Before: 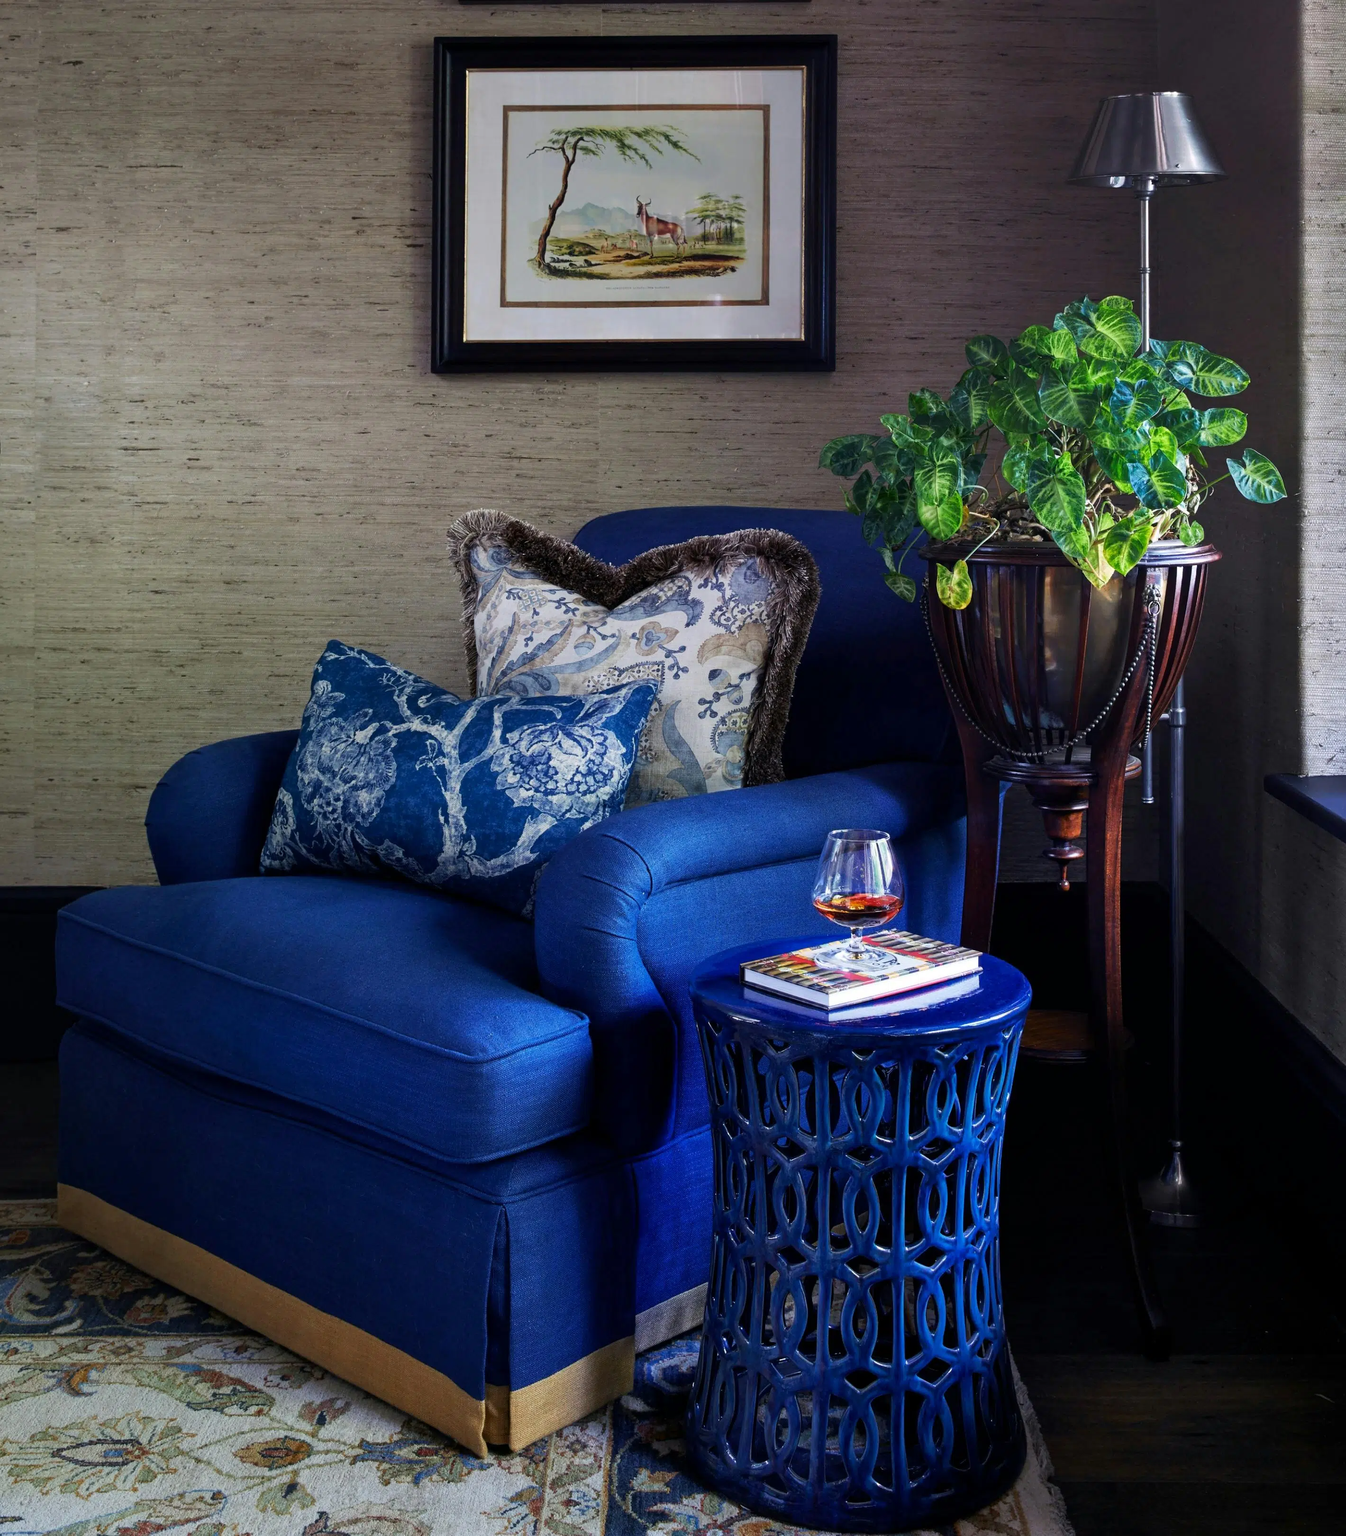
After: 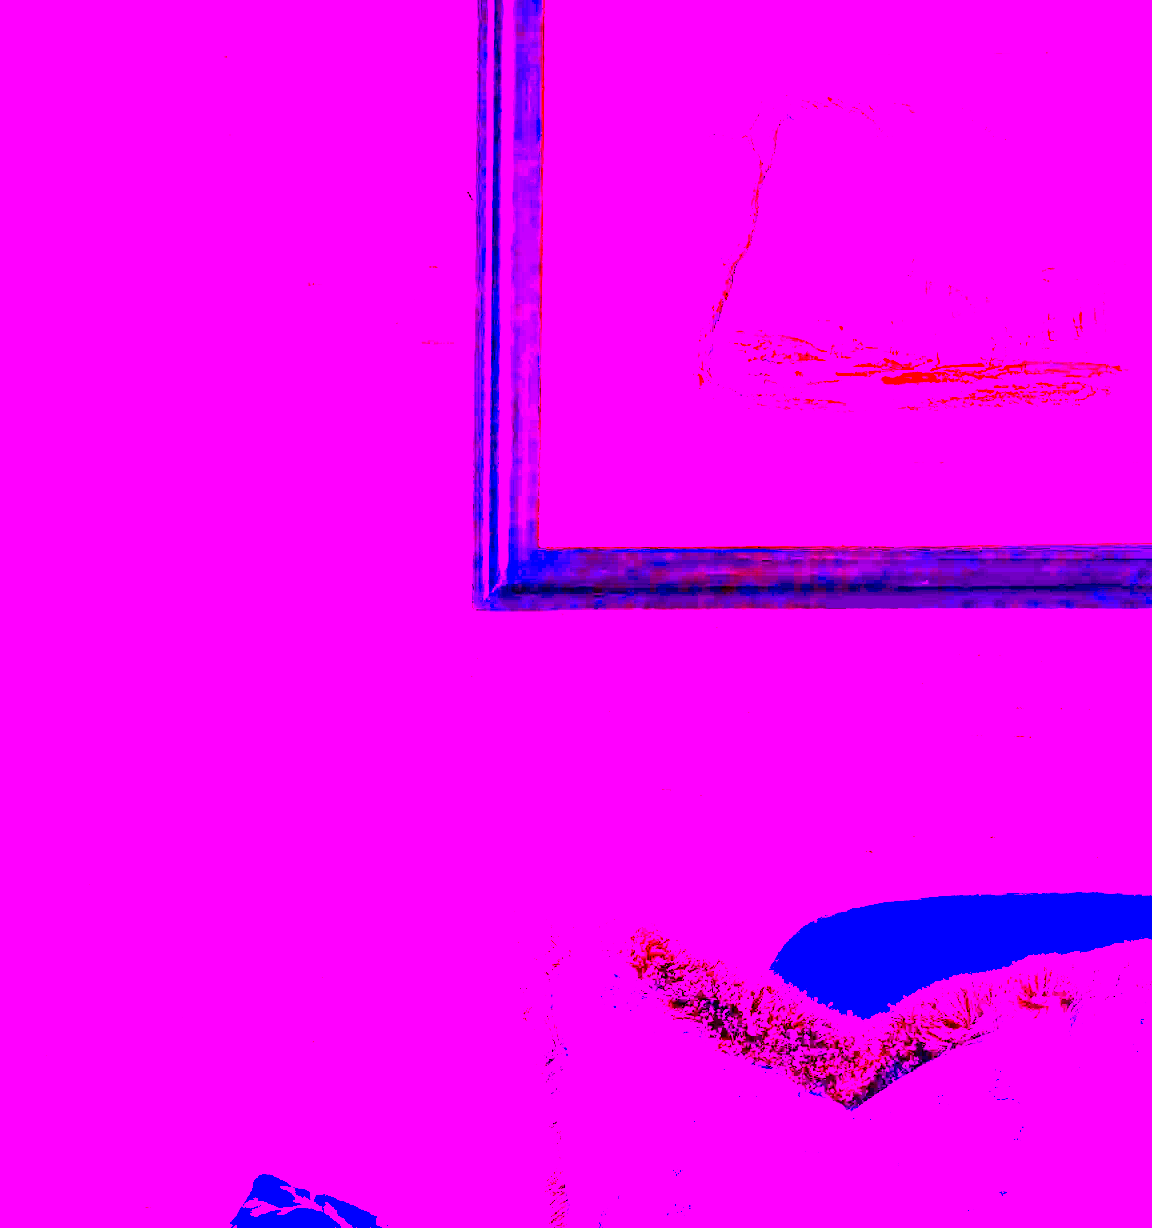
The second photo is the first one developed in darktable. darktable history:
exposure: black level correction 0.001, exposure 0.955 EV, compensate exposure bias true, compensate highlight preservation false
white balance: red 8, blue 8
crop: left 15.452%, top 5.459%, right 43.956%, bottom 56.62%
color correction: highlights a* -10.77, highlights b* 9.8, saturation 1.72
